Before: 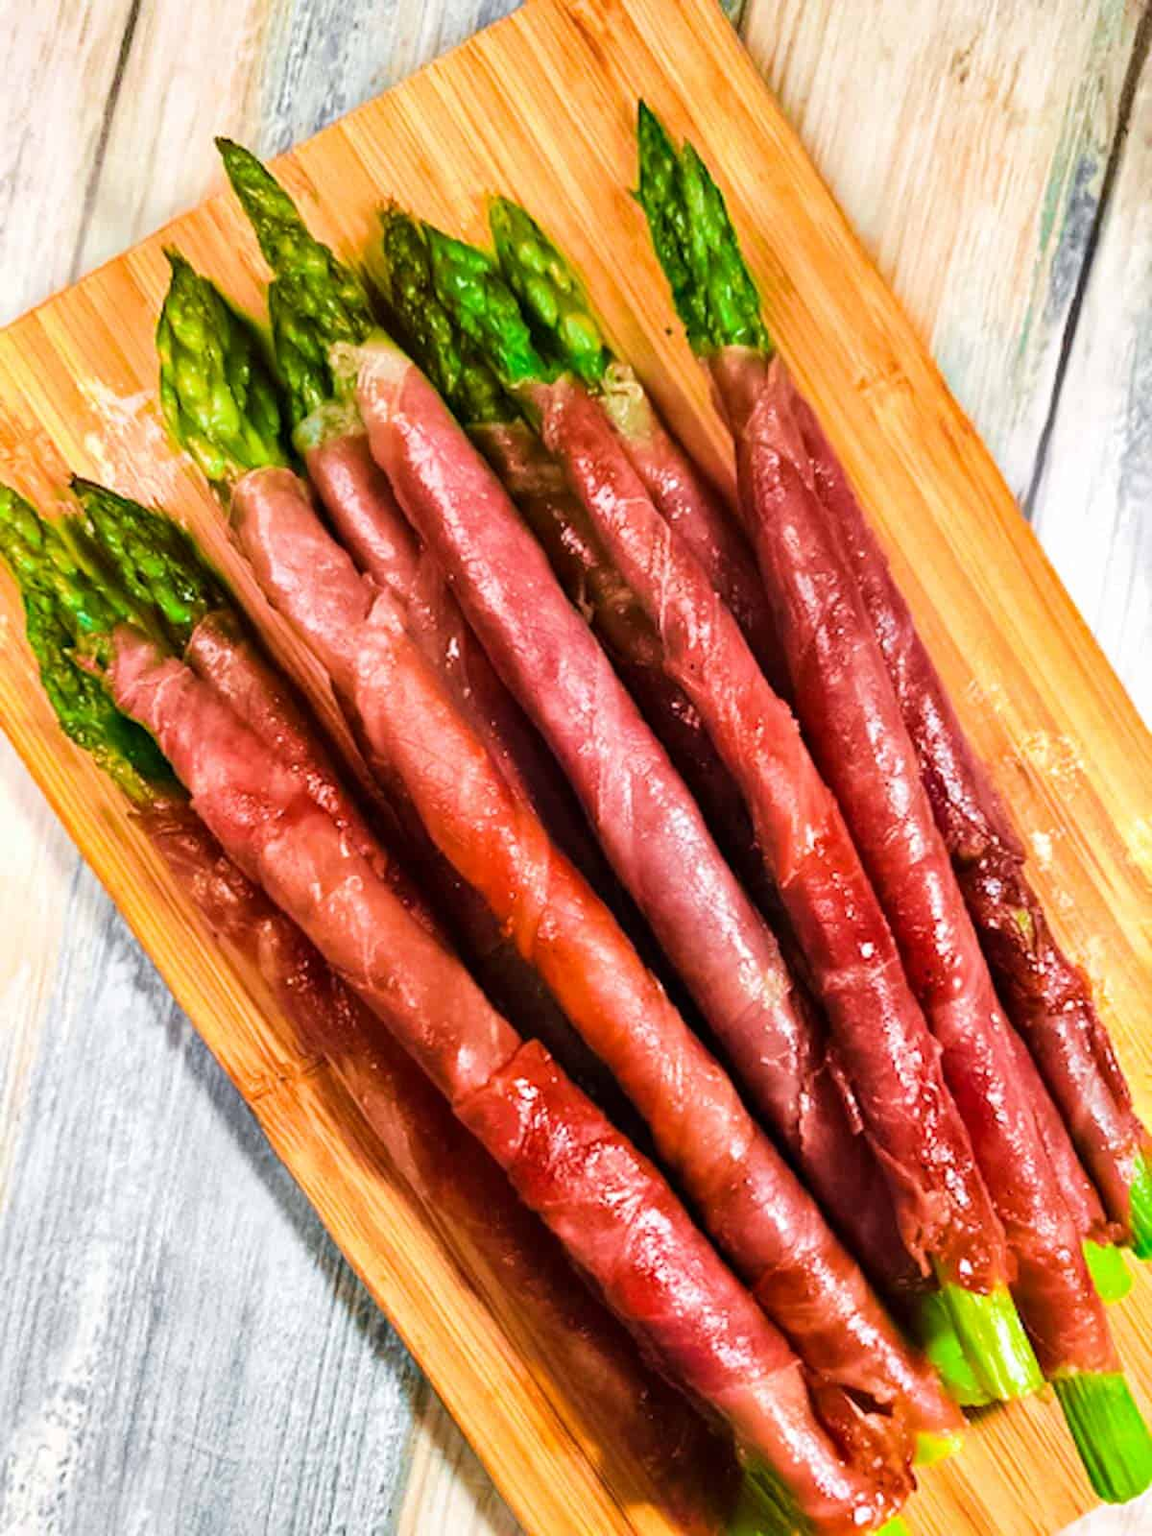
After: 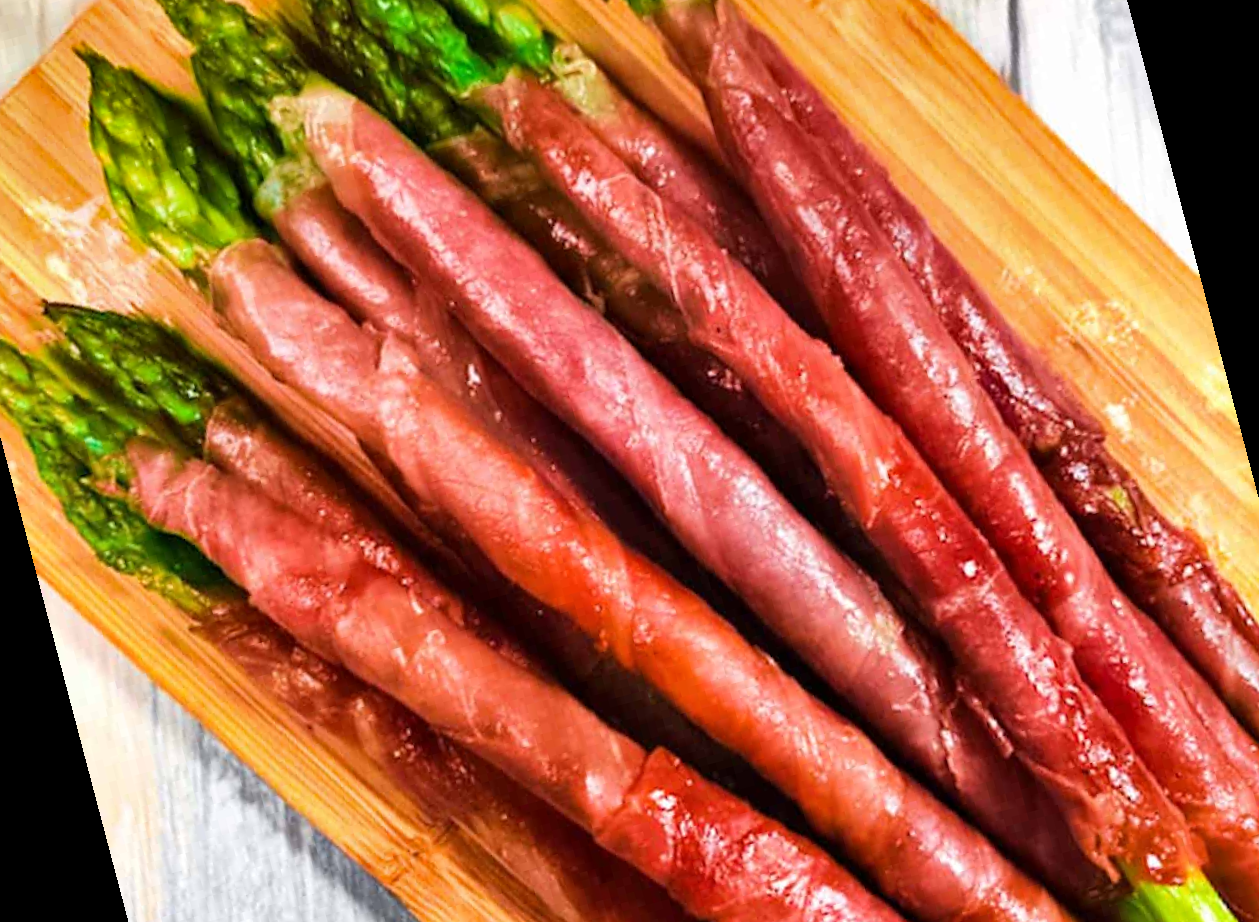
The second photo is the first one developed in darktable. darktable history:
shadows and highlights: radius 133.83, soften with gaussian
rotate and perspective: rotation -14.8°, crop left 0.1, crop right 0.903, crop top 0.25, crop bottom 0.748
